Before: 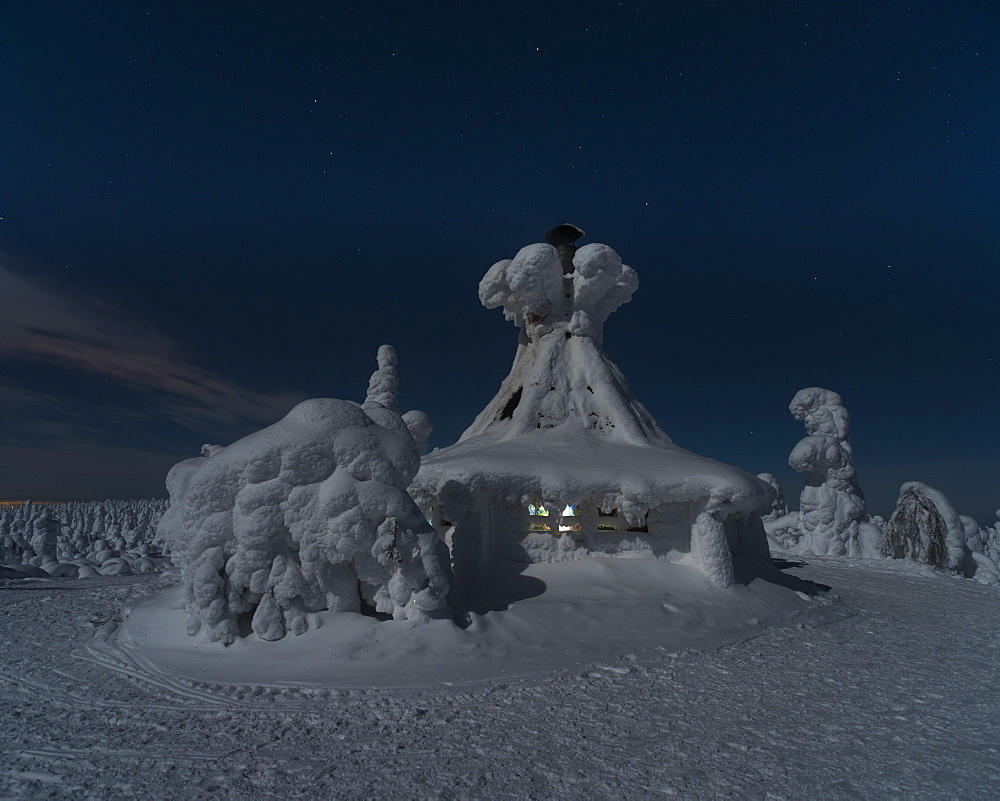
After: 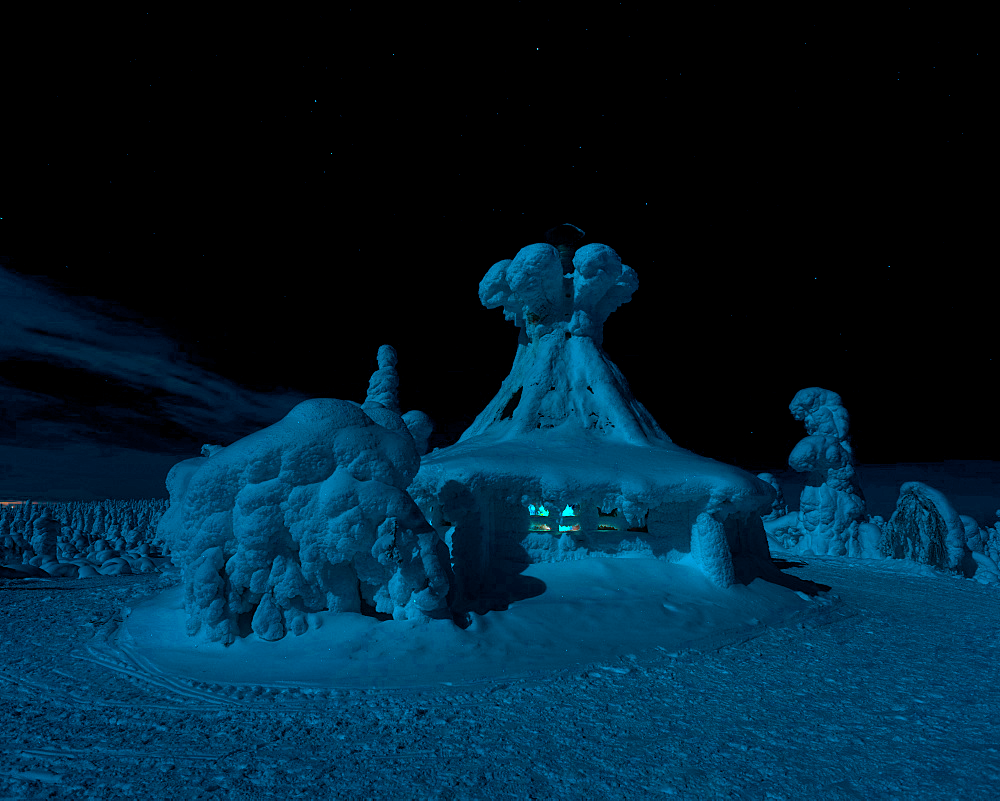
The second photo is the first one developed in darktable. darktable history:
color calibration: output R [1.422, -0.35, -0.252, 0], output G [-0.238, 1.259, -0.084, 0], output B [-0.081, -0.196, 1.58, 0], output brightness [0.49, 0.671, -0.57, 0], x 0.397, y 0.386, temperature 3627.02 K
color balance rgb: linear chroma grading › global chroma 1.832%, linear chroma grading › mid-tones -0.599%, perceptual saturation grading › global saturation 11.072%, perceptual brilliance grading › highlights 4.468%, perceptual brilliance grading › shadows -9.253%
